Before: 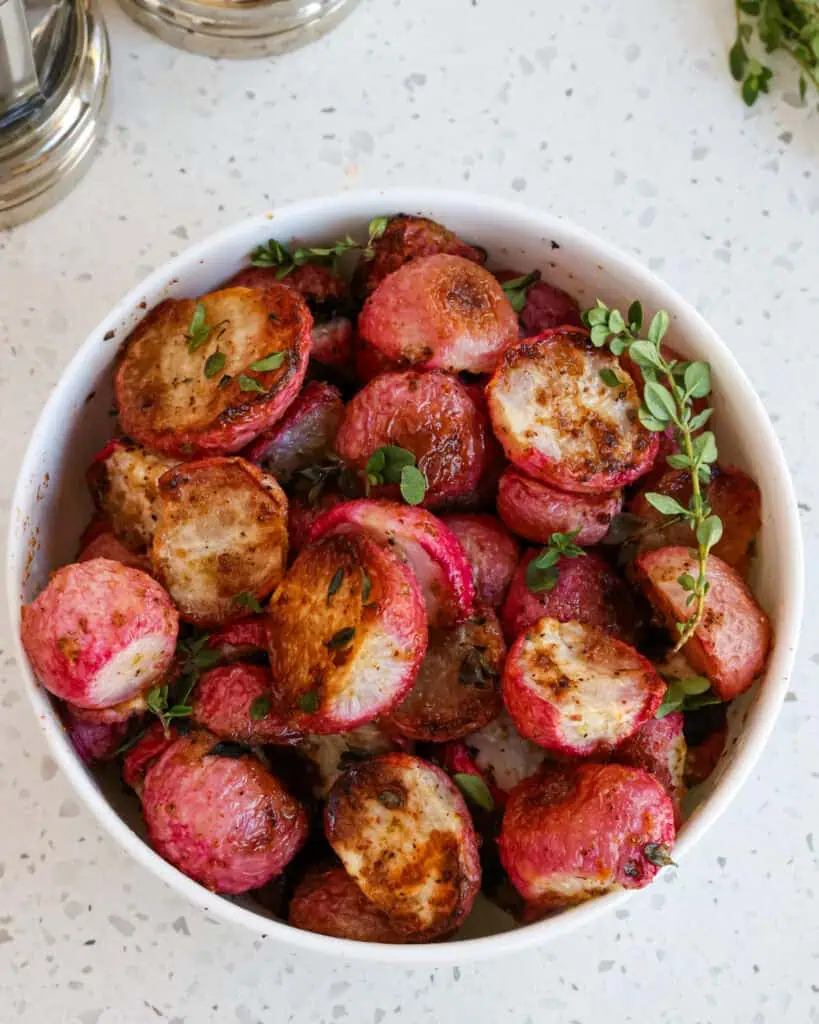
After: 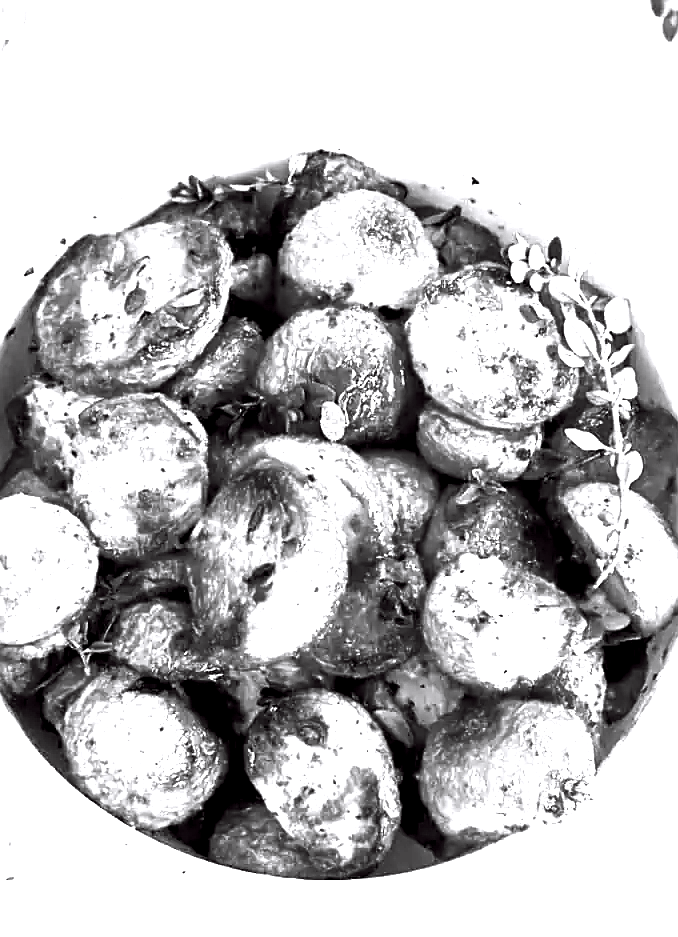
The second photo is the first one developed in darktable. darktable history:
color calibration: output gray [0.18, 0.41, 0.41, 0], gray › normalize channels true, illuminant same as pipeline (D50), adaptation XYZ, x 0.346, y 0.359, gamut compression 0
sharpen: on, module defaults
exposure: black level correction 0.005, exposure 2.084 EV, compensate highlight preservation false
color balance rgb: linear chroma grading › global chroma 9%, perceptual saturation grading › global saturation 36%, perceptual saturation grading › shadows 35%, perceptual brilliance grading › global brilliance 21.21%, perceptual brilliance grading › shadows -35%, global vibrance 21.21%
crop: left 9.807%, top 6.259%, right 7.334%, bottom 2.177%
color balance: lift [1, 1, 0.999, 1.001], gamma [1, 1.003, 1.005, 0.995], gain [1, 0.992, 0.988, 1.012], contrast 5%, output saturation 110%
white balance: emerald 1
